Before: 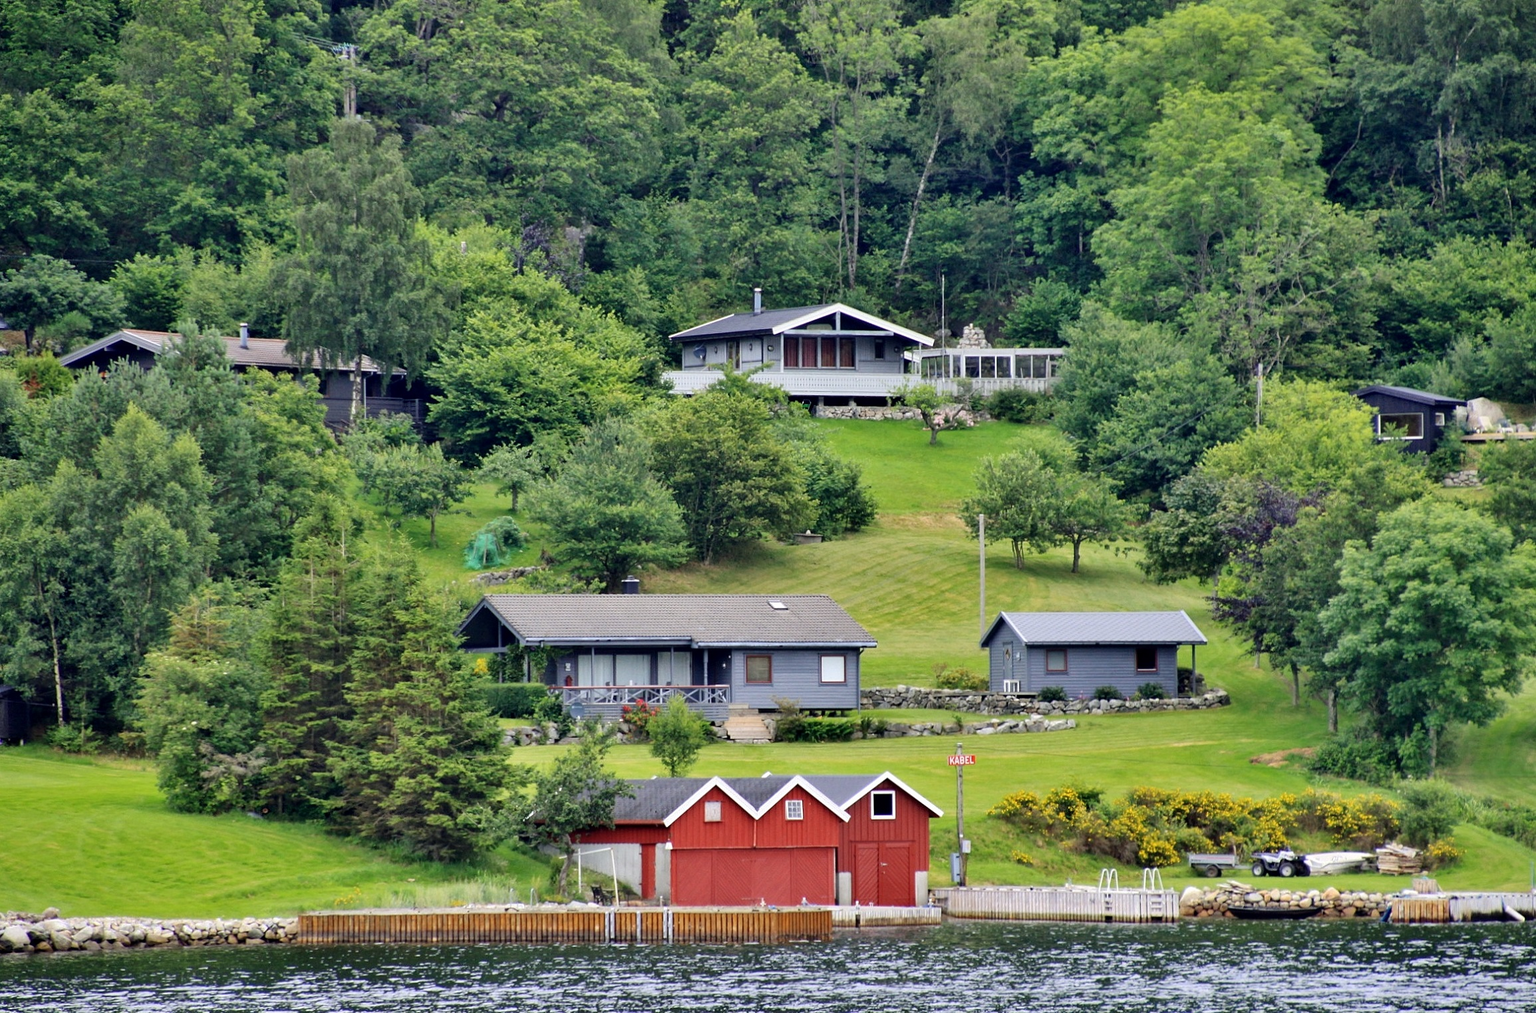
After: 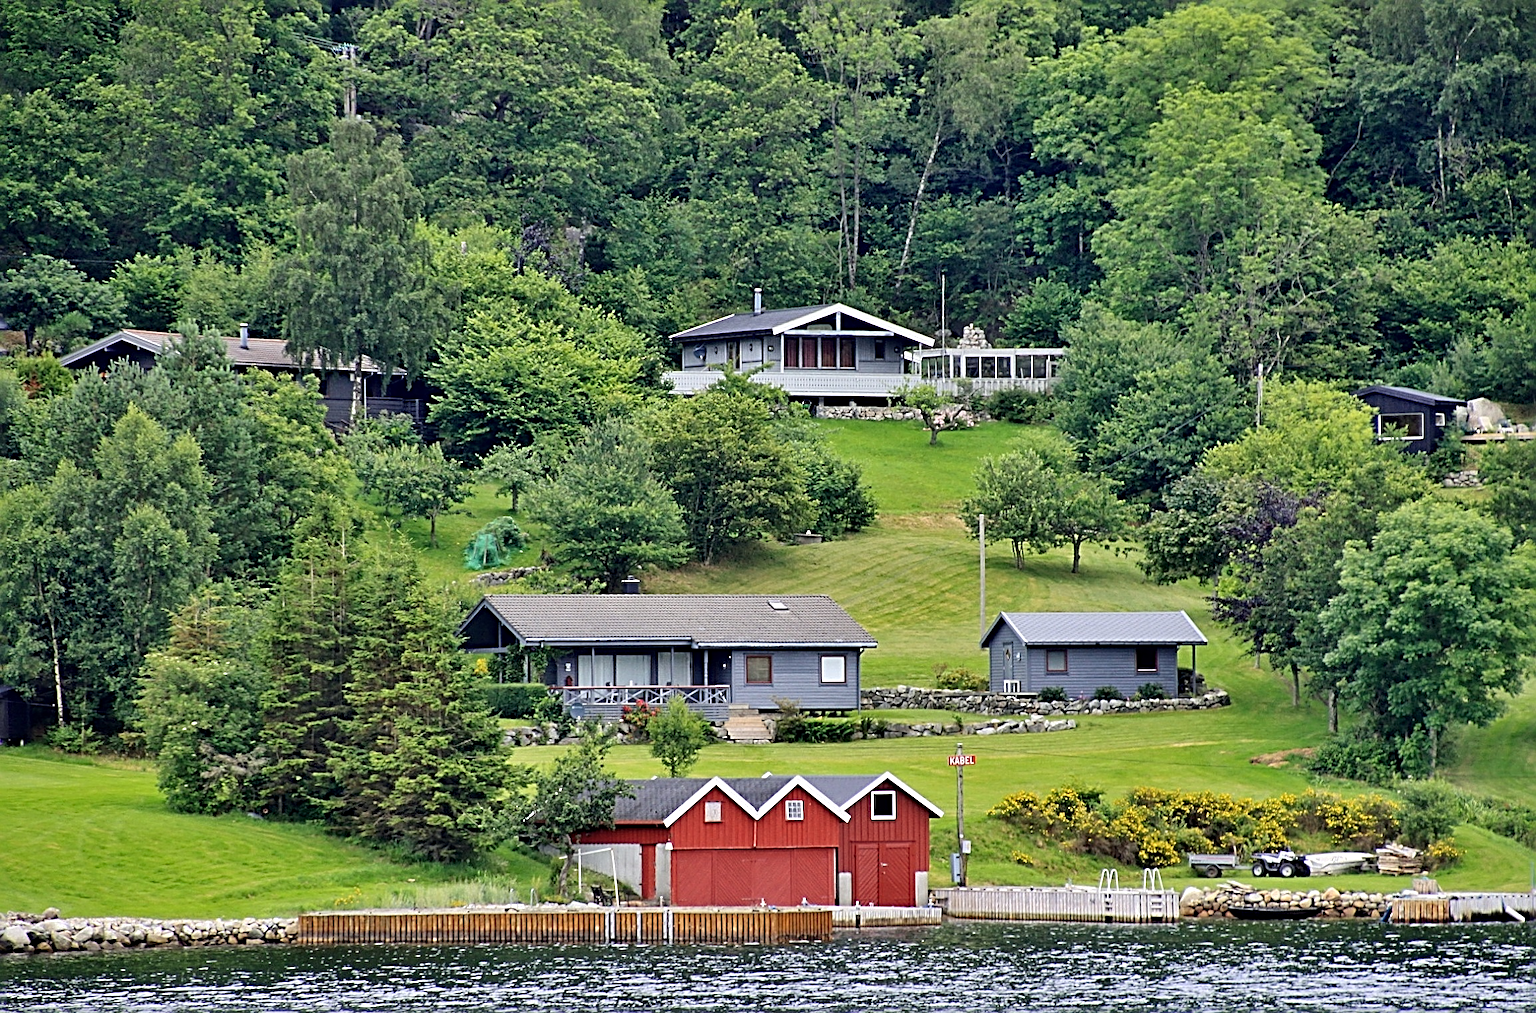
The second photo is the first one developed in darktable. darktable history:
sharpen: radius 3.652, amount 0.943
